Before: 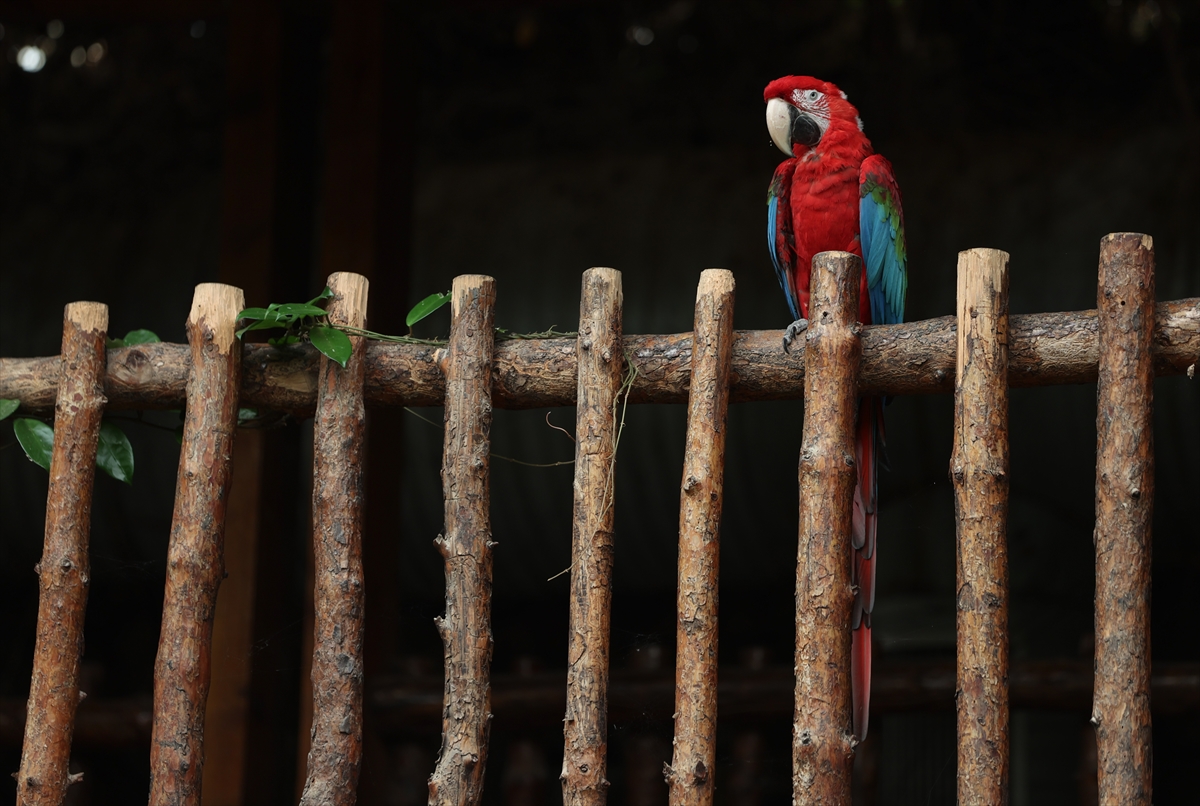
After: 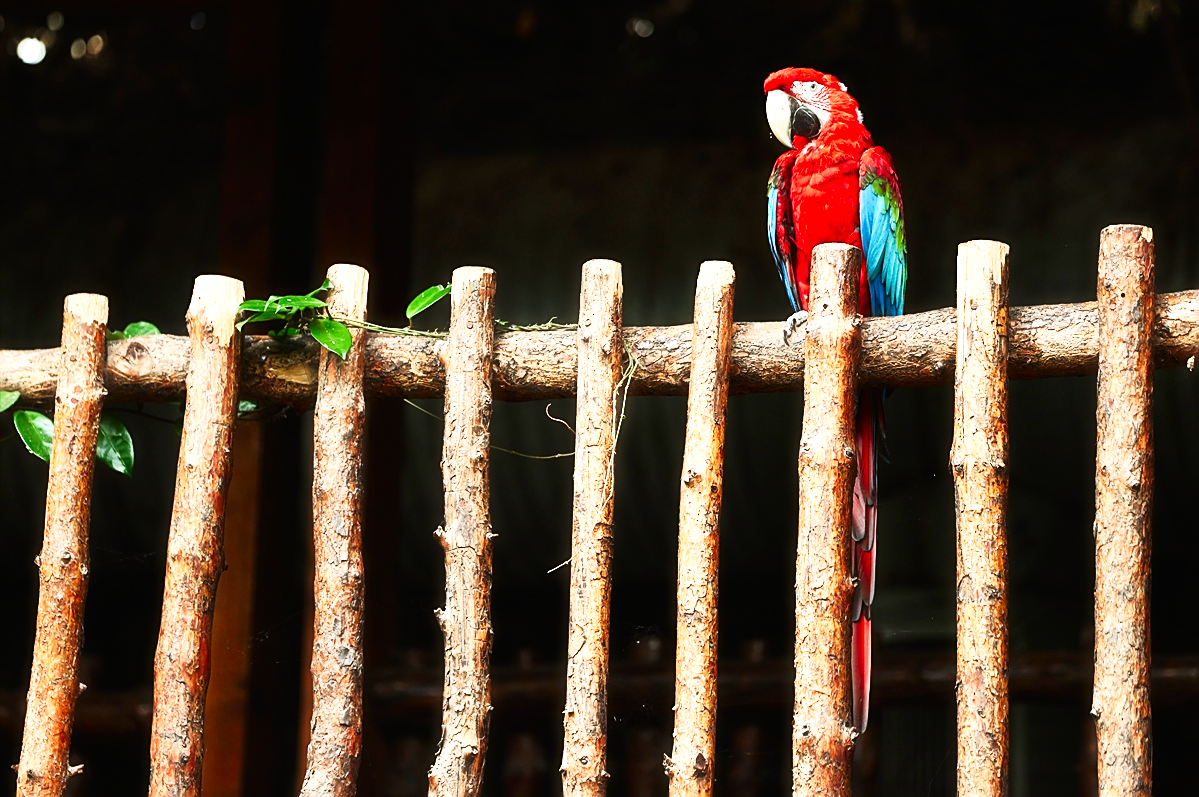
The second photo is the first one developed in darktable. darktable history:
crop: top 1.049%, right 0.001%
haze removal: strength -0.1, adaptive false
base curve: curves: ch0 [(0, 0) (0.007, 0.004) (0.027, 0.03) (0.046, 0.07) (0.207, 0.54) (0.442, 0.872) (0.673, 0.972) (1, 1)], preserve colors none
exposure: black level correction 0, exposure 0.7 EV, compensate exposure bias true, compensate highlight preservation false
contrast brightness saturation: contrast 0.08, saturation 0.2
sharpen: on, module defaults
shadows and highlights: shadows 0, highlights 40
